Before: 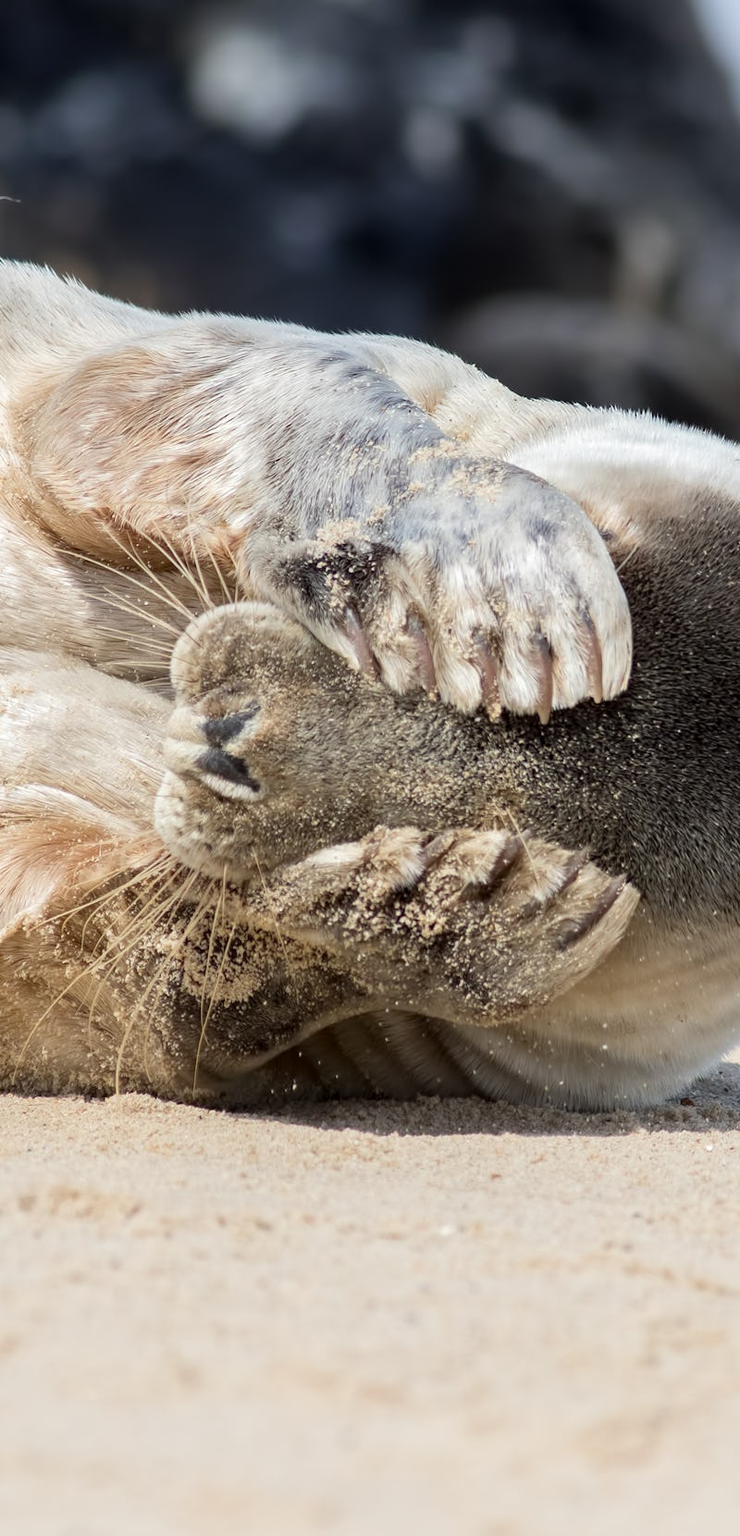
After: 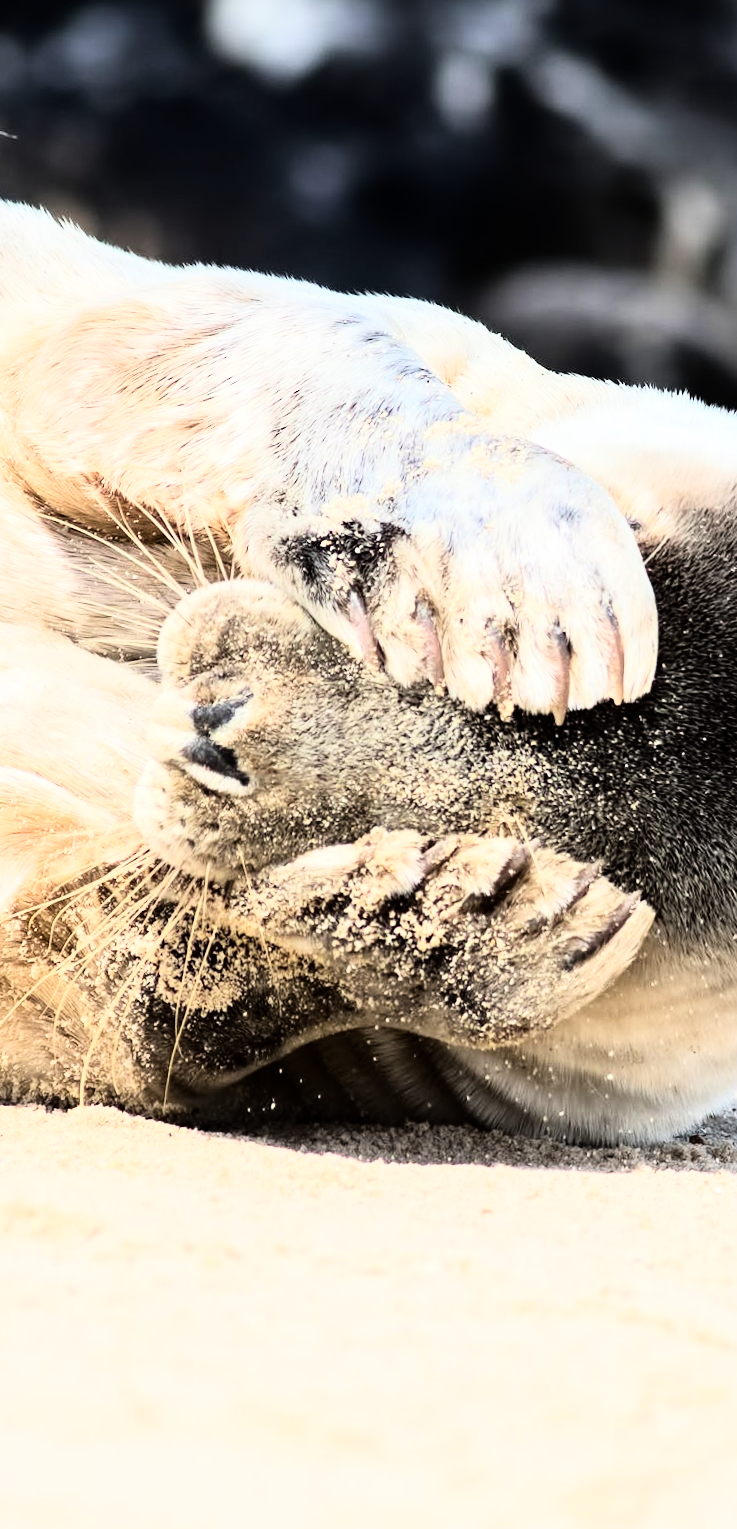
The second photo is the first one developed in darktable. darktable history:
rgb curve: curves: ch0 [(0, 0) (0.21, 0.15) (0.24, 0.21) (0.5, 0.75) (0.75, 0.96) (0.89, 0.99) (1, 1)]; ch1 [(0, 0.02) (0.21, 0.13) (0.25, 0.2) (0.5, 0.67) (0.75, 0.9) (0.89, 0.97) (1, 1)]; ch2 [(0, 0.02) (0.21, 0.13) (0.25, 0.2) (0.5, 0.67) (0.75, 0.9) (0.89, 0.97) (1, 1)], compensate middle gray true
crop and rotate: angle -2.38°
